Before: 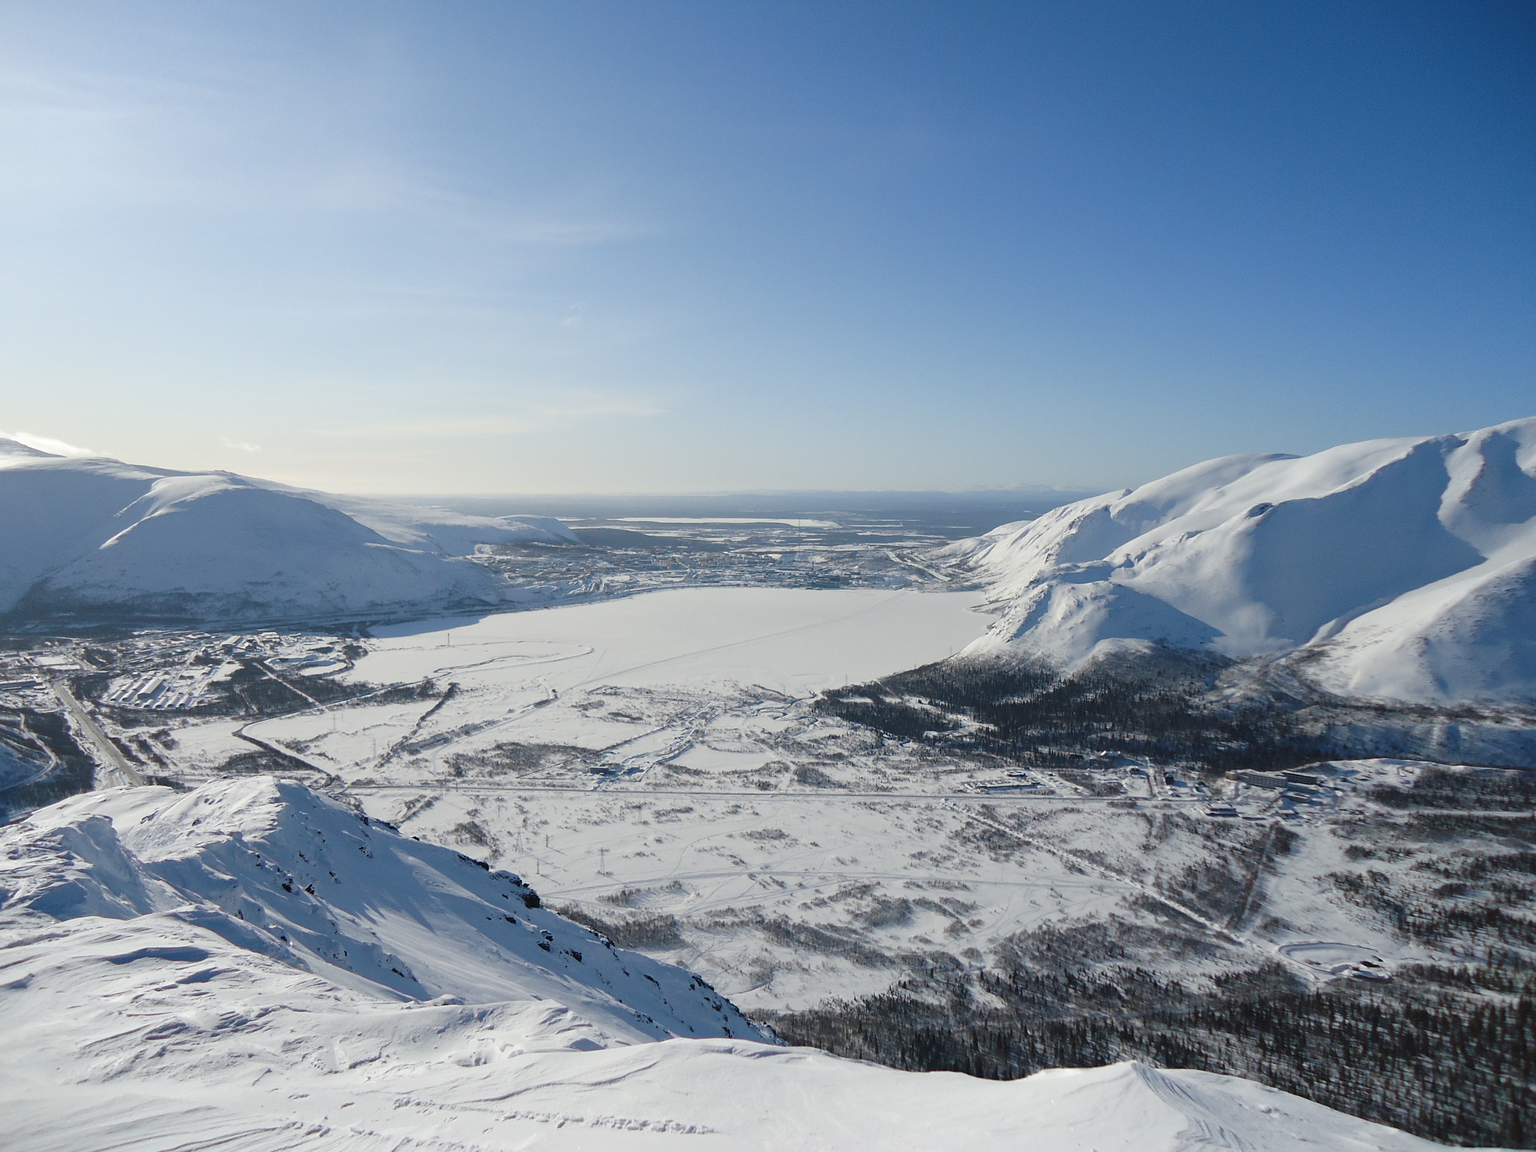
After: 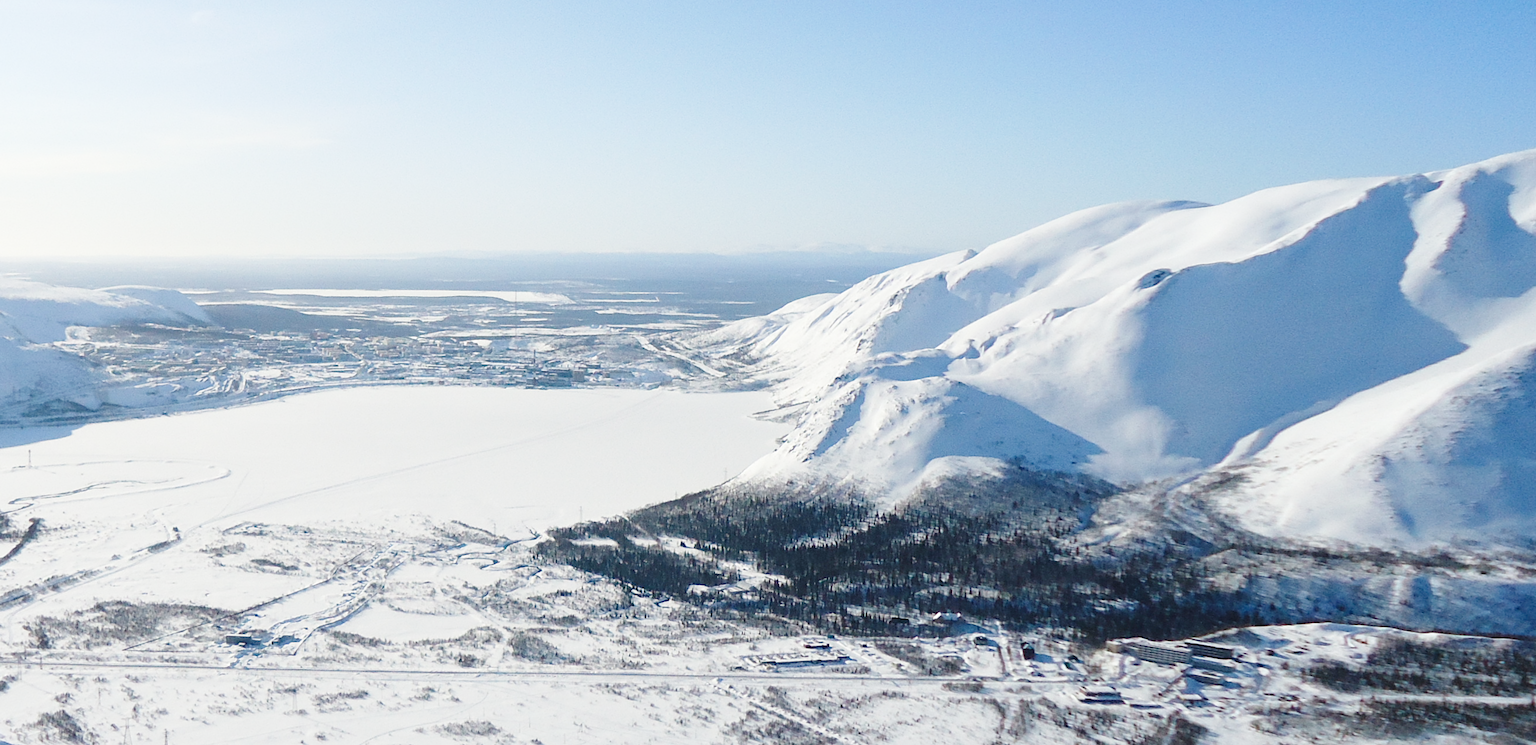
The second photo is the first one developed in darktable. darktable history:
base curve: curves: ch0 [(0, 0) (0.008, 0.007) (0.022, 0.029) (0.048, 0.089) (0.092, 0.197) (0.191, 0.399) (0.275, 0.534) (0.357, 0.65) (0.477, 0.78) (0.542, 0.833) (0.799, 0.973) (1, 1)], preserve colors none
exposure: exposure 0.025 EV, compensate highlight preservation false
crop and rotate: left 27.849%, top 26.833%, bottom 26.454%
